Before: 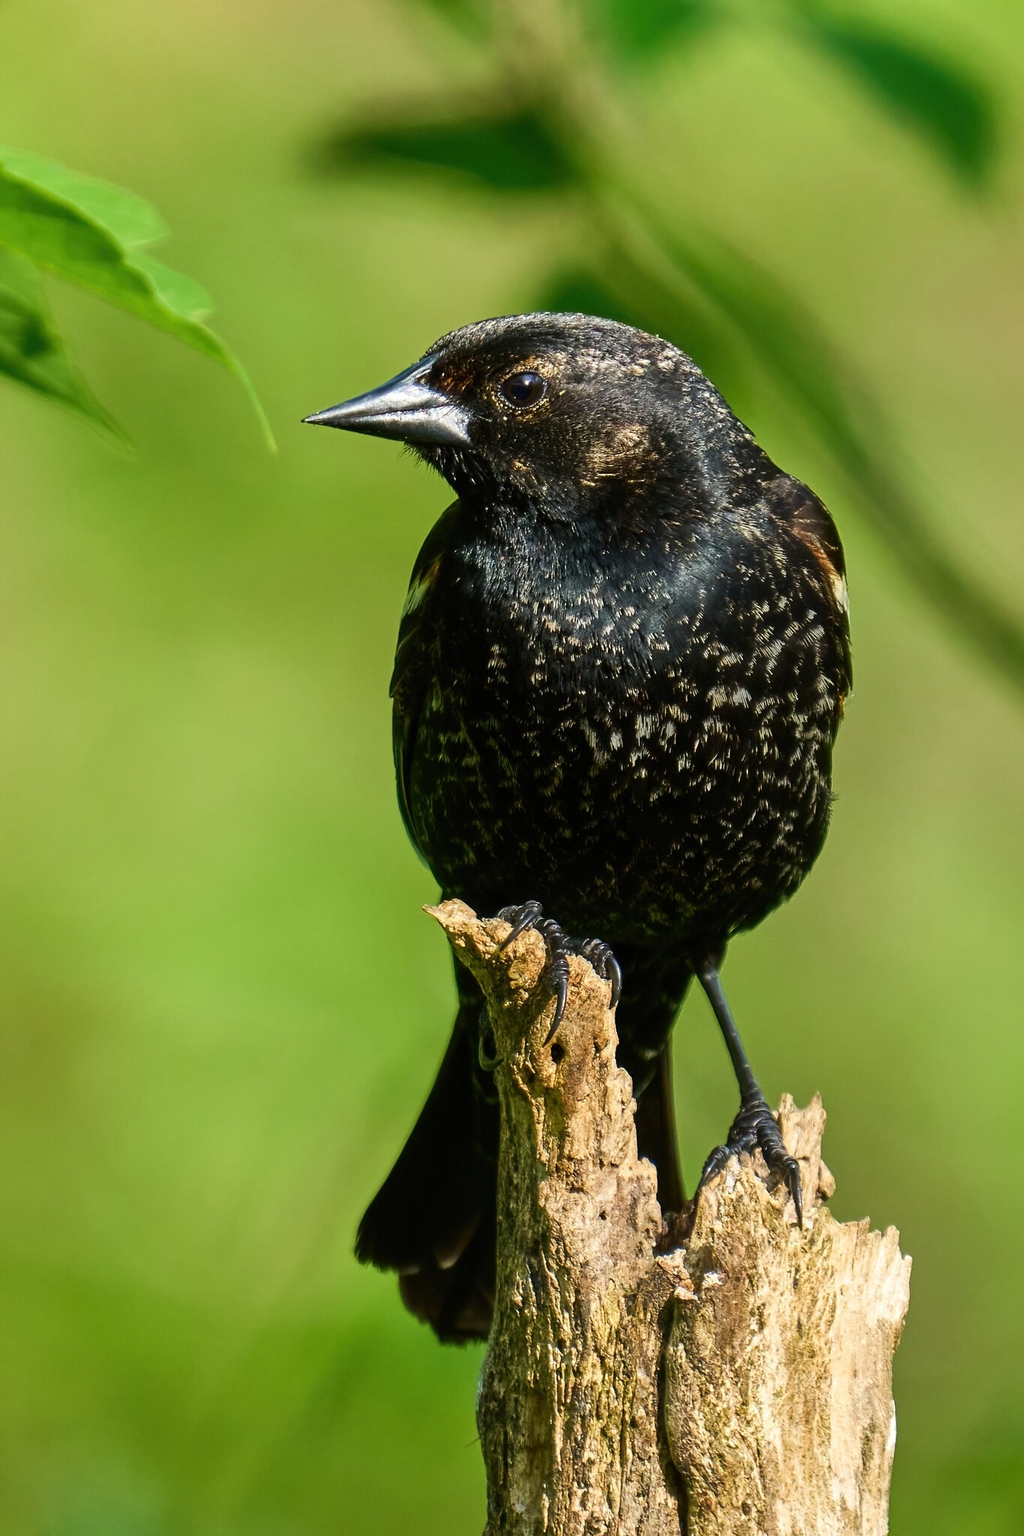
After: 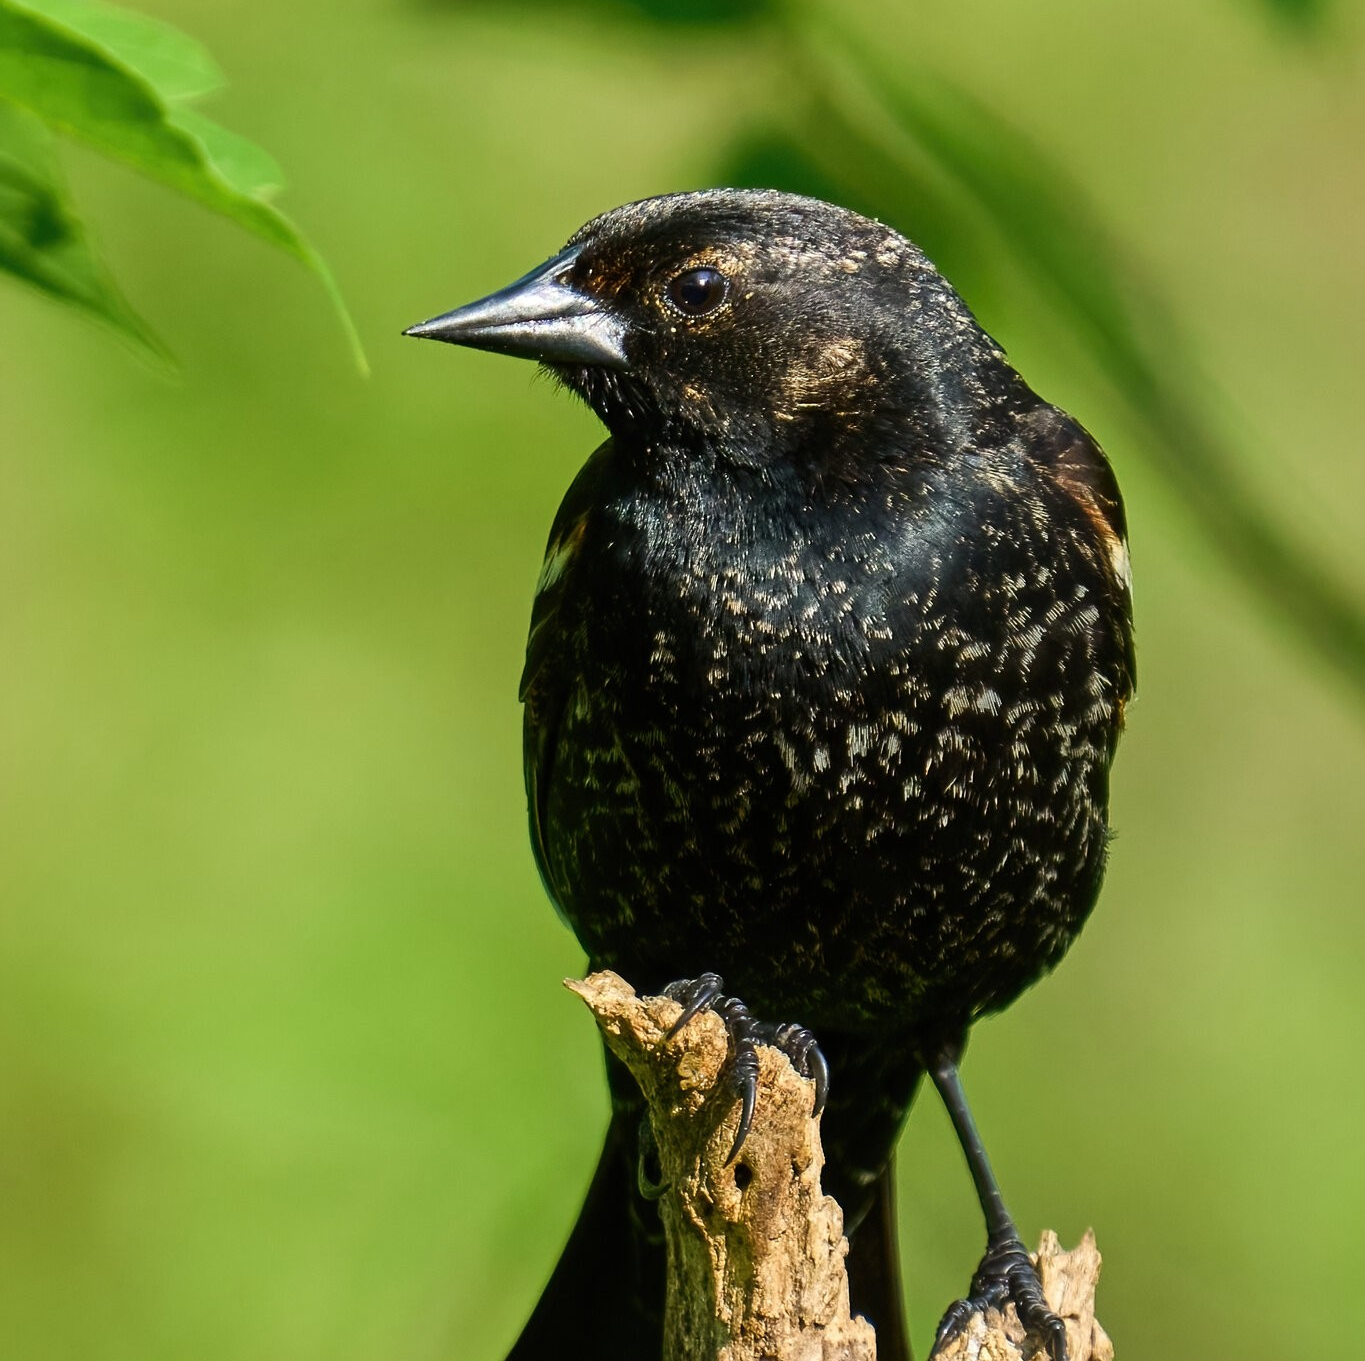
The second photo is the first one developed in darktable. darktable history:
crop: top 11.161%, bottom 22.341%
